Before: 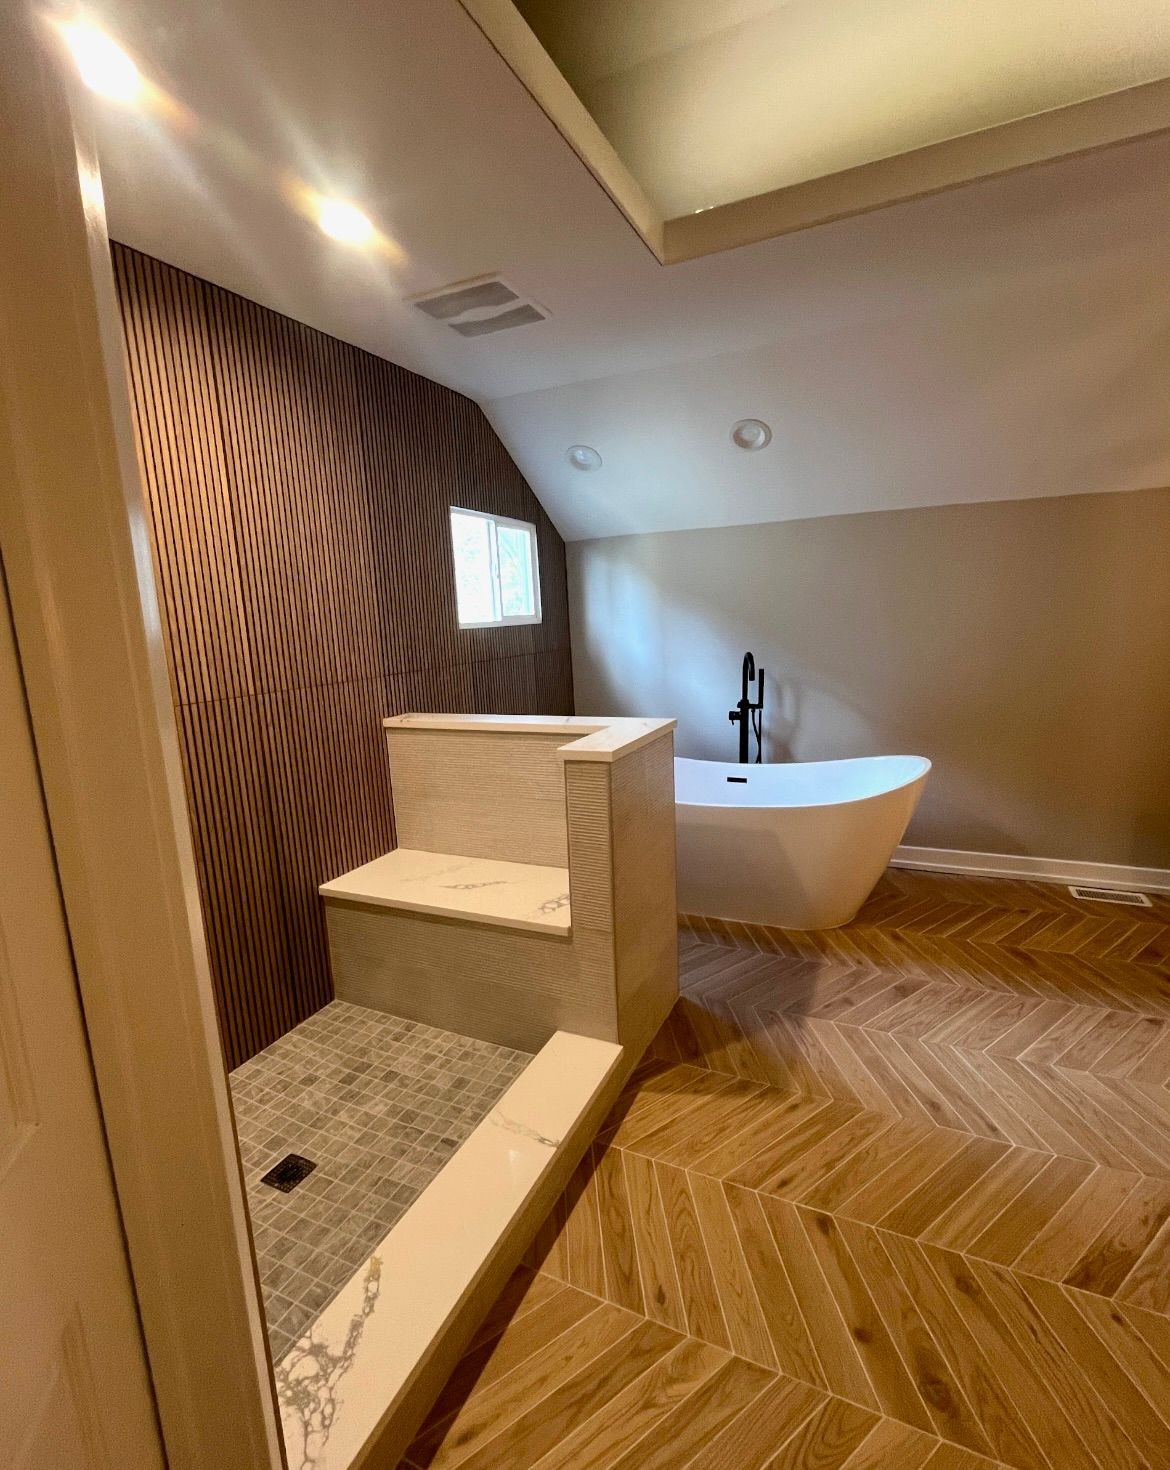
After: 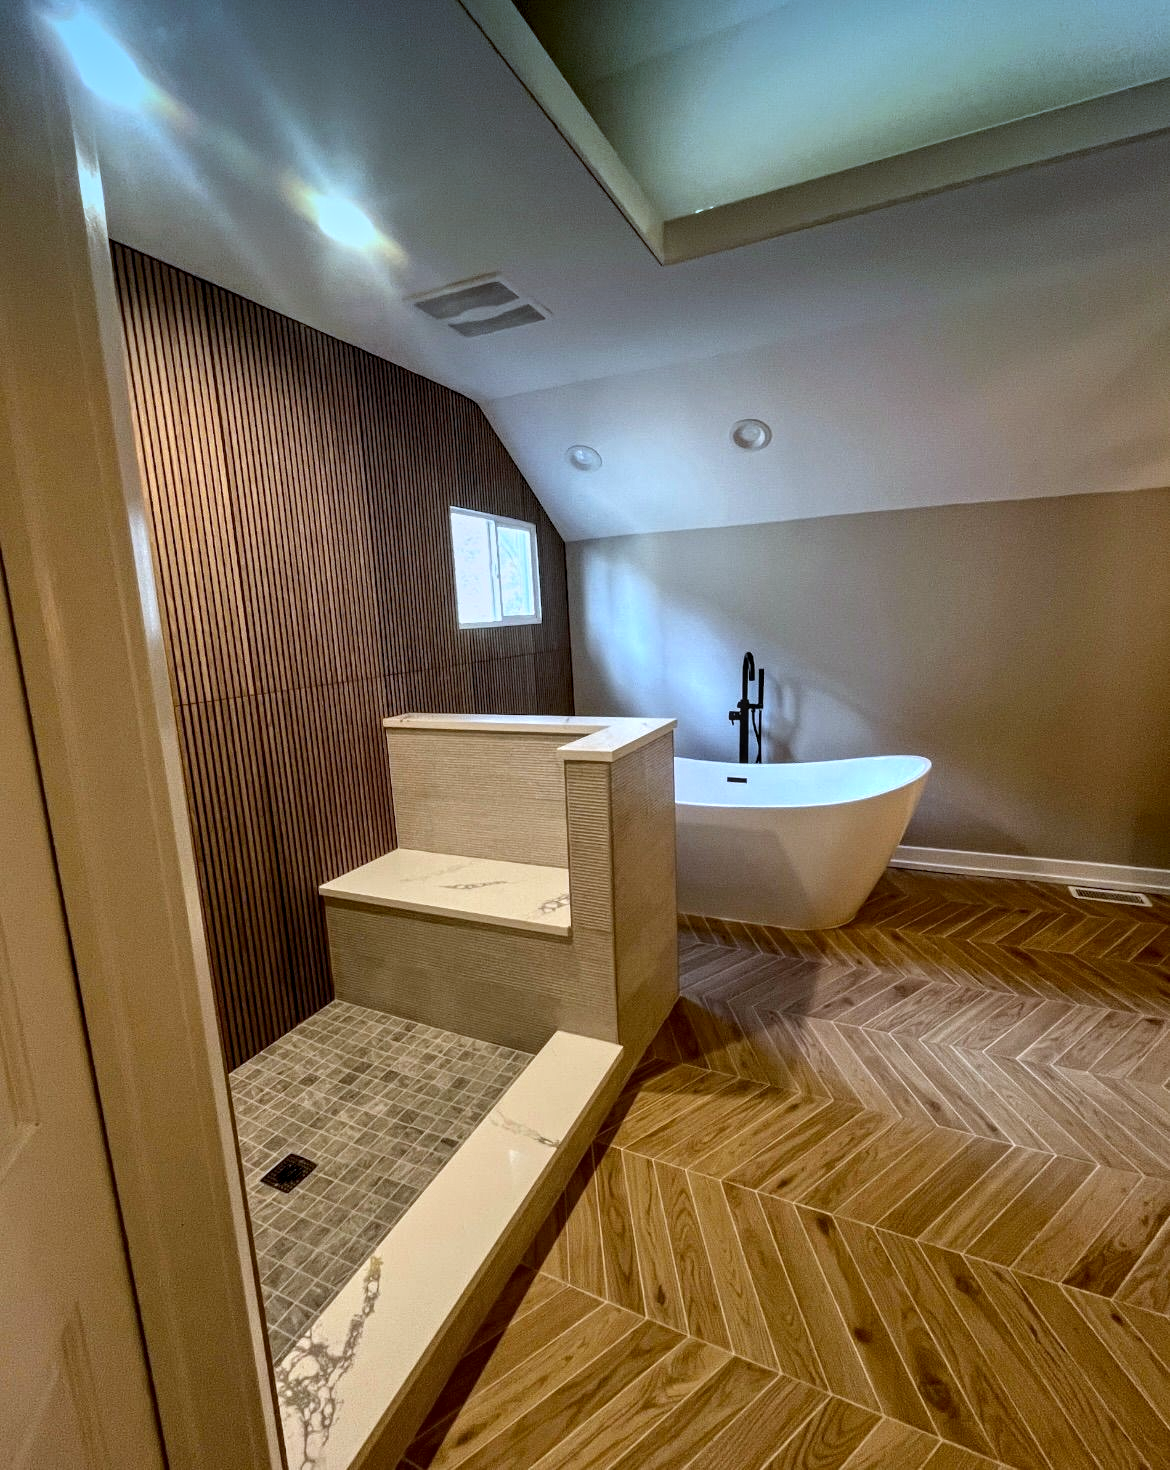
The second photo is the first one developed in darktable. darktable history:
contrast equalizer: y [[0.5, 0.501, 0.532, 0.538, 0.54, 0.541], [0.5 ×6], [0.5 ×6], [0 ×6], [0 ×6]]
white balance: red 0.924, blue 1.095
local contrast: detail 130%
graduated density: density 2.02 EV, hardness 44%, rotation 0.374°, offset 8.21, hue 208.8°, saturation 97%
